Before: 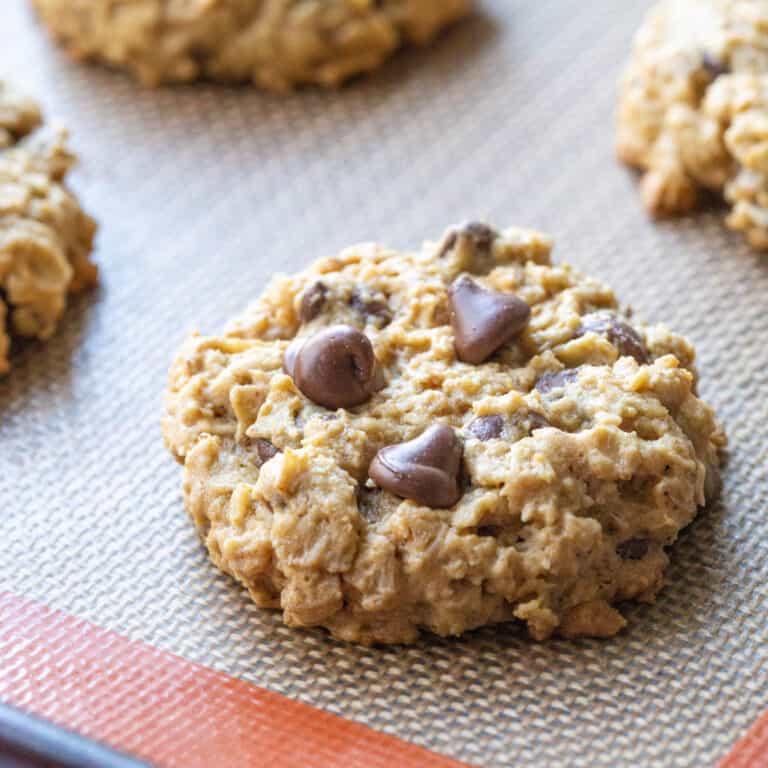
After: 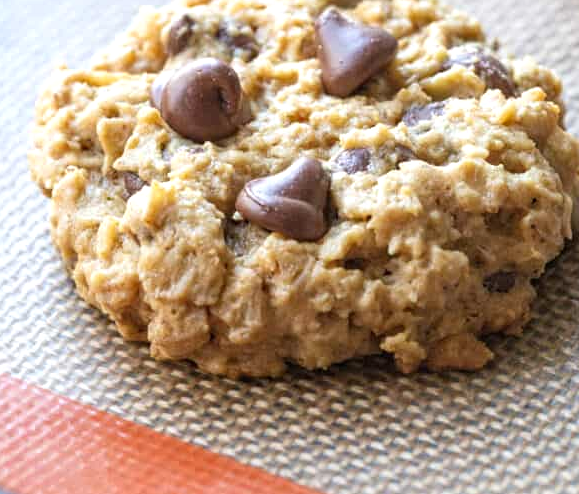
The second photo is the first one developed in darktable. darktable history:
sharpen: amount 0.202
exposure: exposure 0.202 EV, compensate highlight preservation false
crop and rotate: left 17.434%, top 34.766%, right 7.16%, bottom 0.816%
